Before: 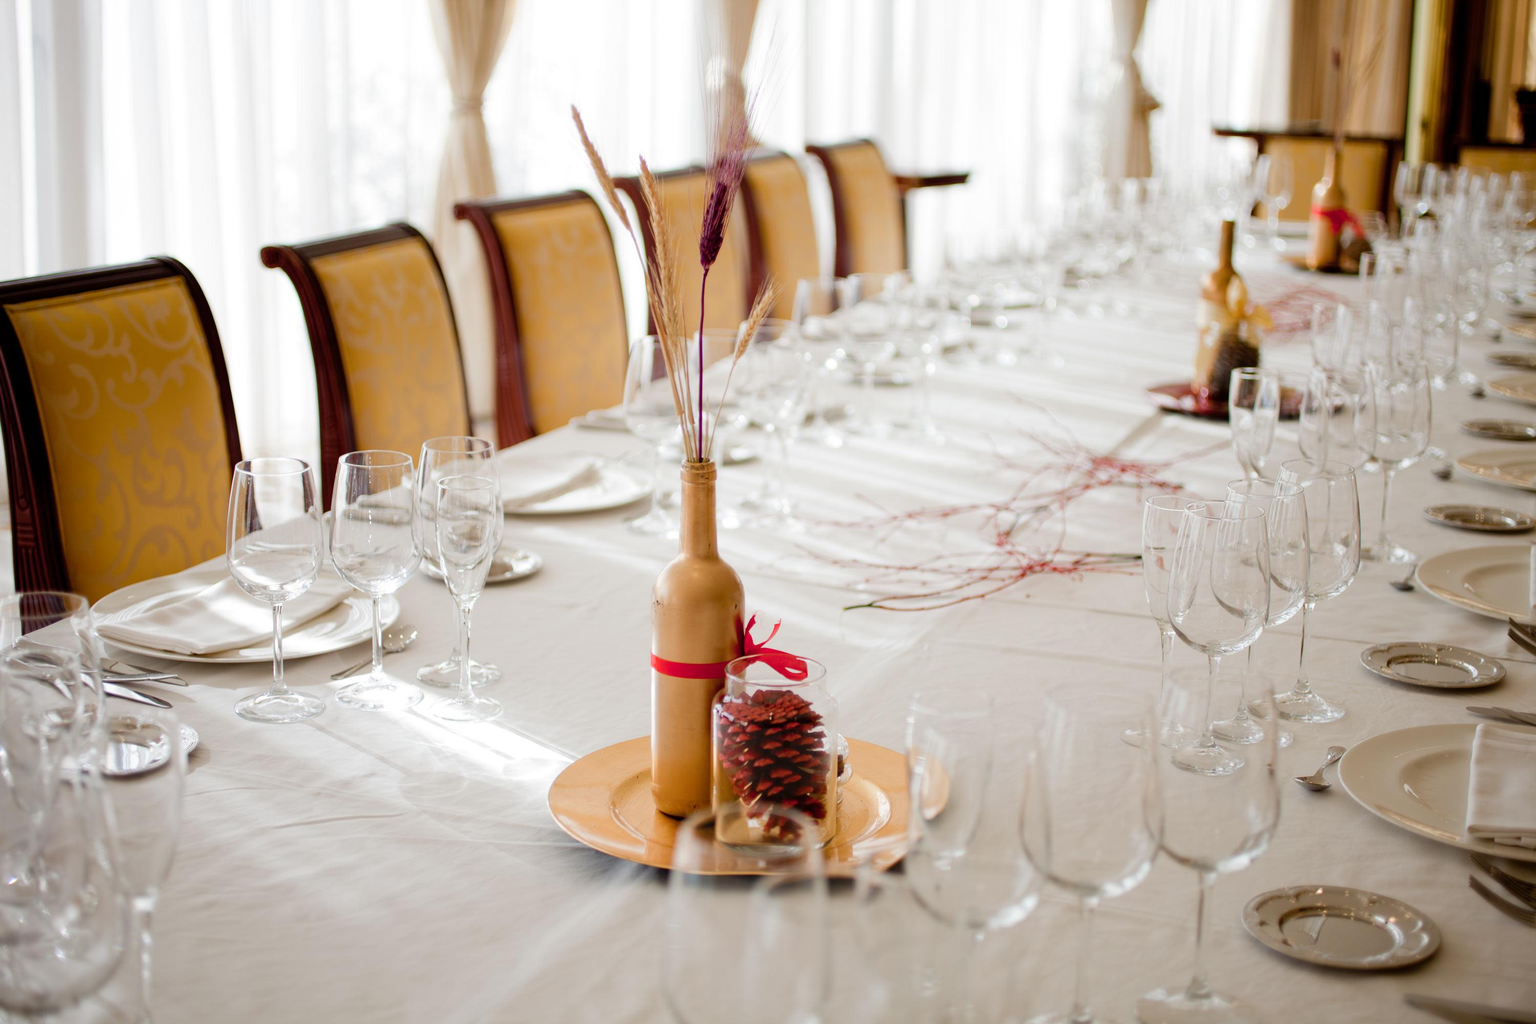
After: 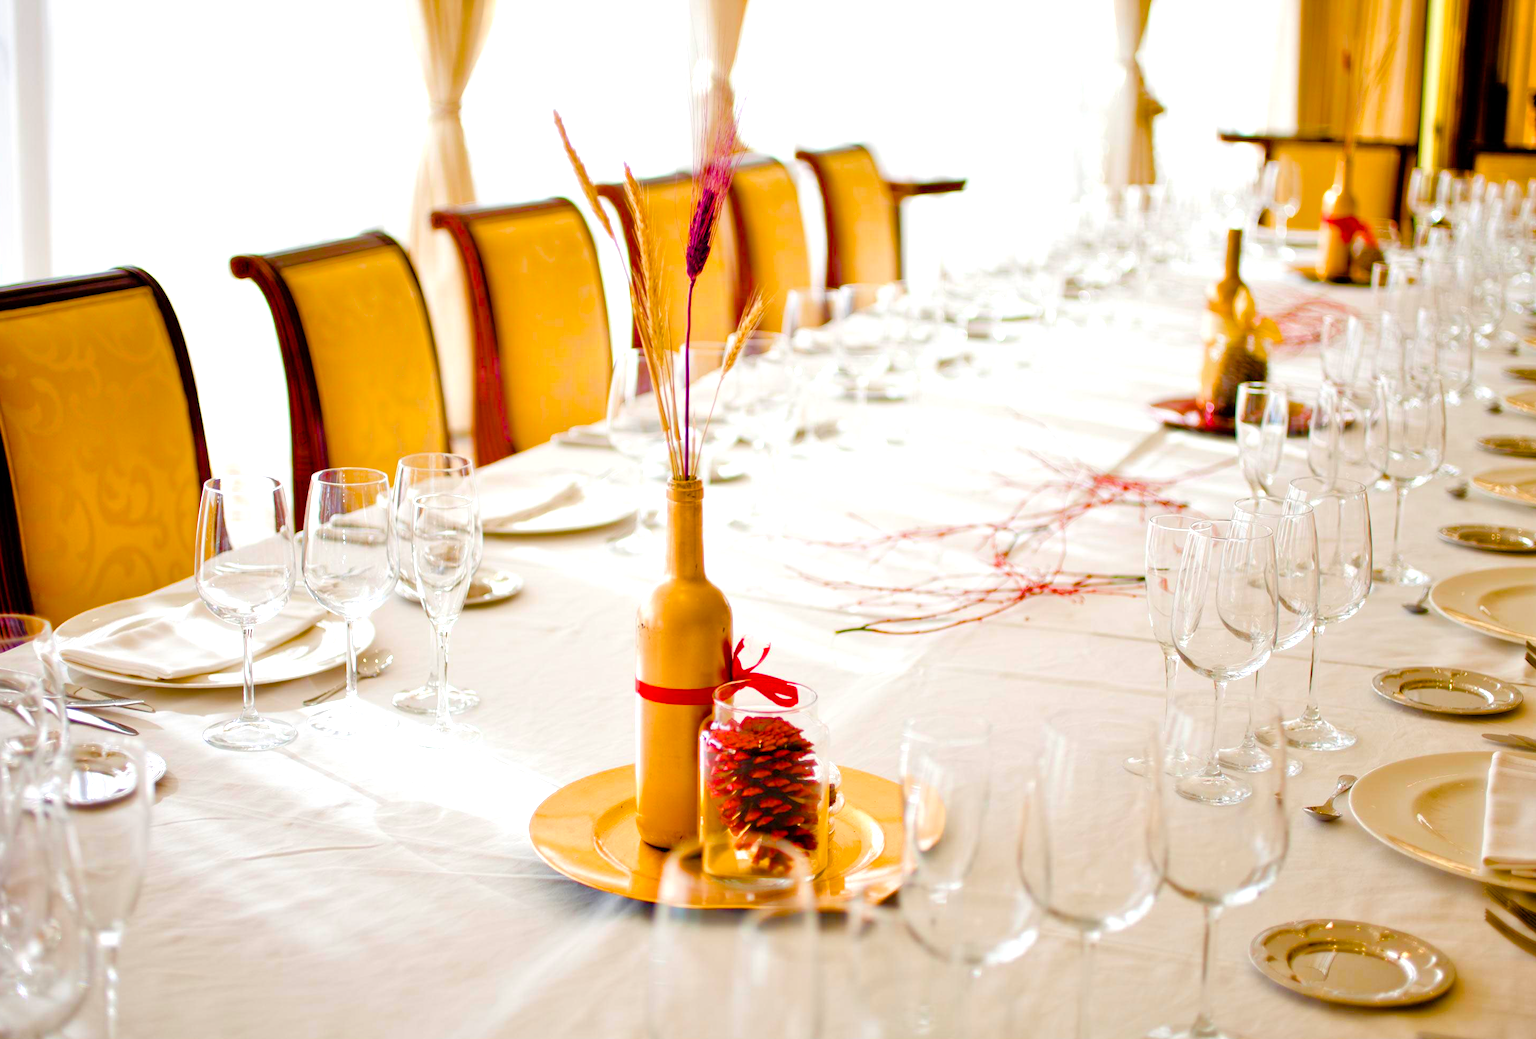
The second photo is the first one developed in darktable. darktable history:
crop and rotate: left 2.536%, right 1.107%, bottom 2.246%
color balance rgb: linear chroma grading › shadows 10%, linear chroma grading › highlights 10%, linear chroma grading › global chroma 15%, linear chroma grading › mid-tones 15%, perceptual saturation grading › global saturation 40%, perceptual saturation grading › highlights -25%, perceptual saturation grading › mid-tones 35%, perceptual saturation grading › shadows 35%, perceptual brilliance grading › global brilliance 11.29%, global vibrance 11.29%
tone equalizer: -7 EV 0.15 EV, -6 EV 0.6 EV, -5 EV 1.15 EV, -4 EV 1.33 EV, -3 EV 1.15 EV, -2 EV 0.6 EV, -1 EV 0.15 EV, mask exposure compensation -0.5 EV
white balance: emerald 1
